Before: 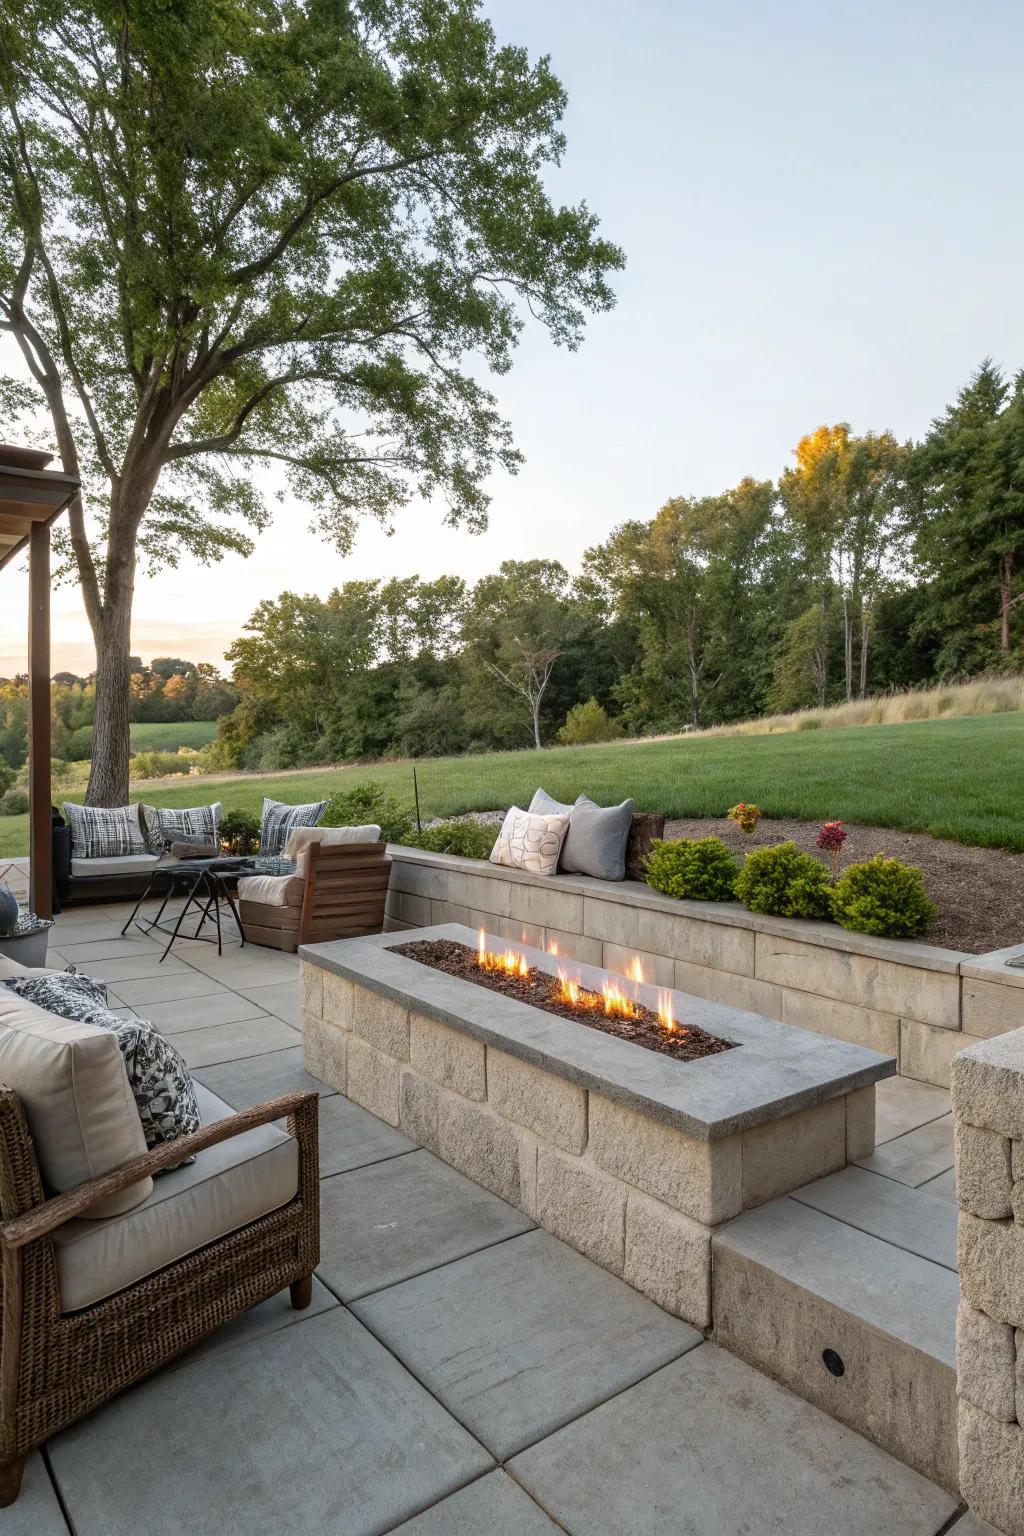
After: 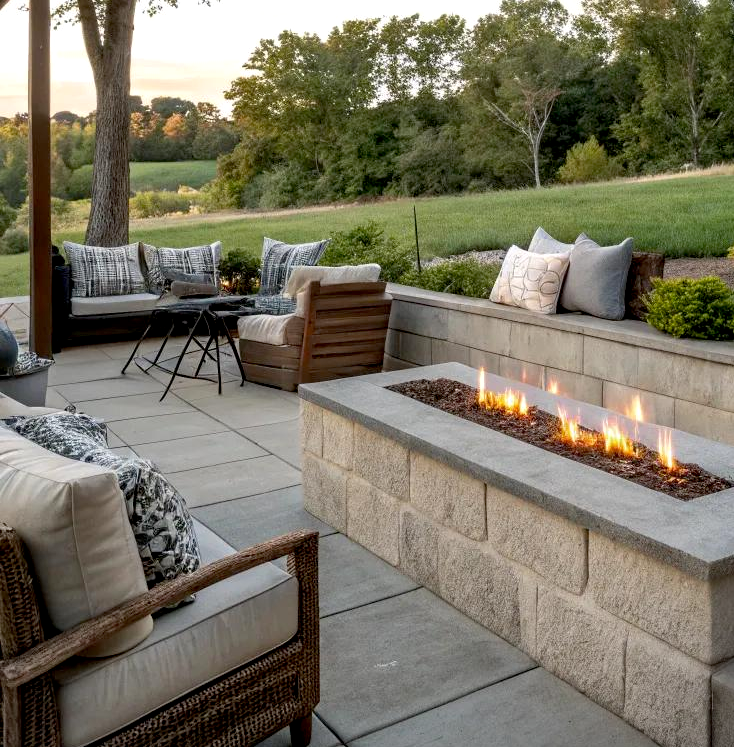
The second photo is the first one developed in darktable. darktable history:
exposure: black level correction 0.009, exposure 0.119 EV, compensate exposure bias true, compensate highlight preservation false
crop: top 36.536%, right 28.247%, bottom 14.802%
vignetting: fall-off start 116.29%, fall-off radius 58.83%, center (-0.066, -0.31)
shadows and highlights: shadows 33.47, highlights -46.32, compress 49.8%, soften with gaussian
